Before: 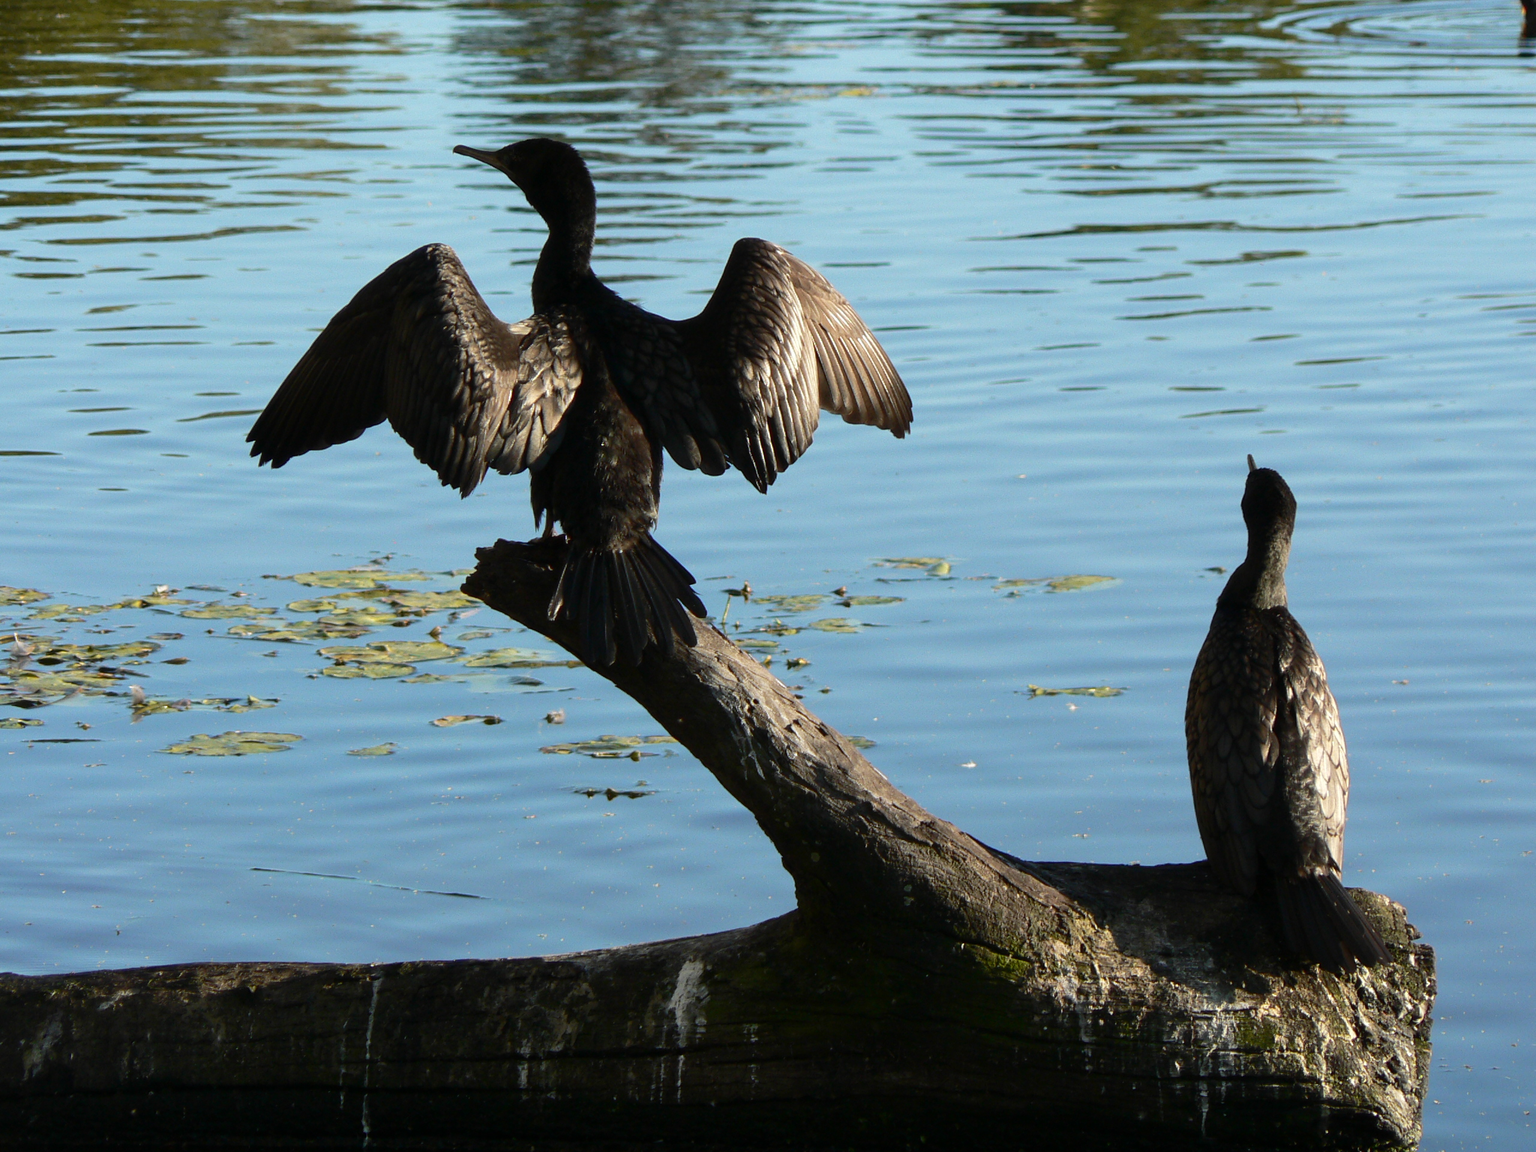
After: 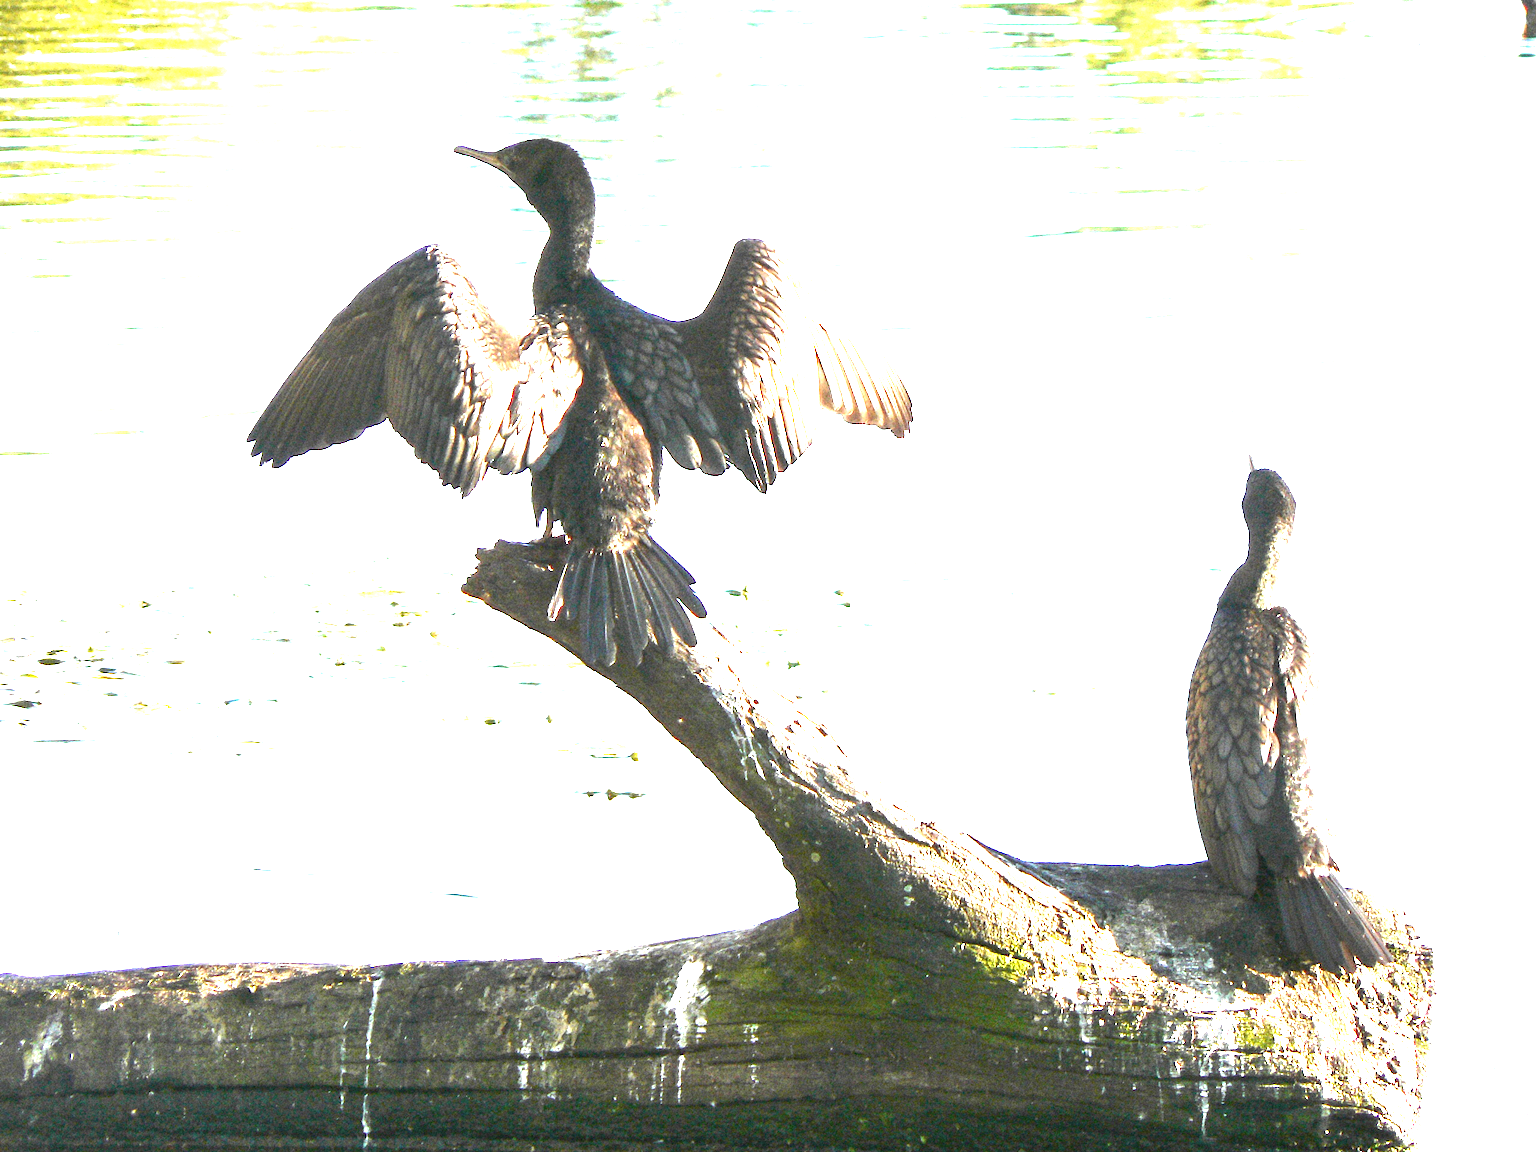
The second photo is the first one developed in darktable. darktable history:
grain: coarseness 9.61 ISO, strength 35.62%
local contrast: highlights 25%, shadows 75%, midtone range 0.75
exposure: black level correction 0, exposure 4 EV, compensate exposure bias true, compensate highlight preservation false
